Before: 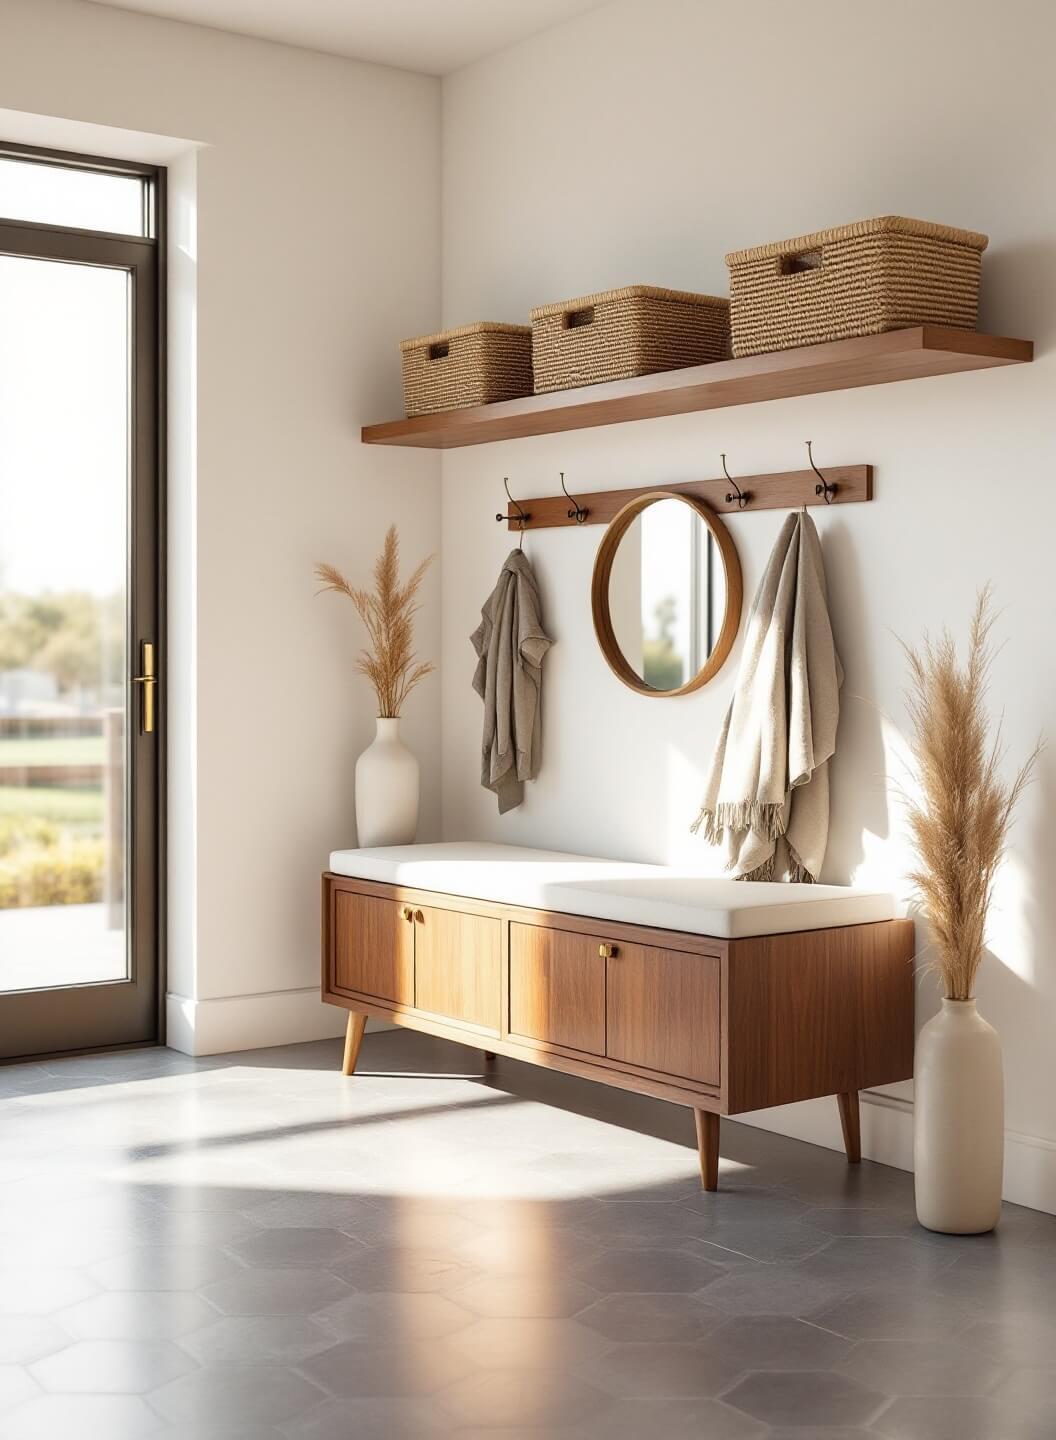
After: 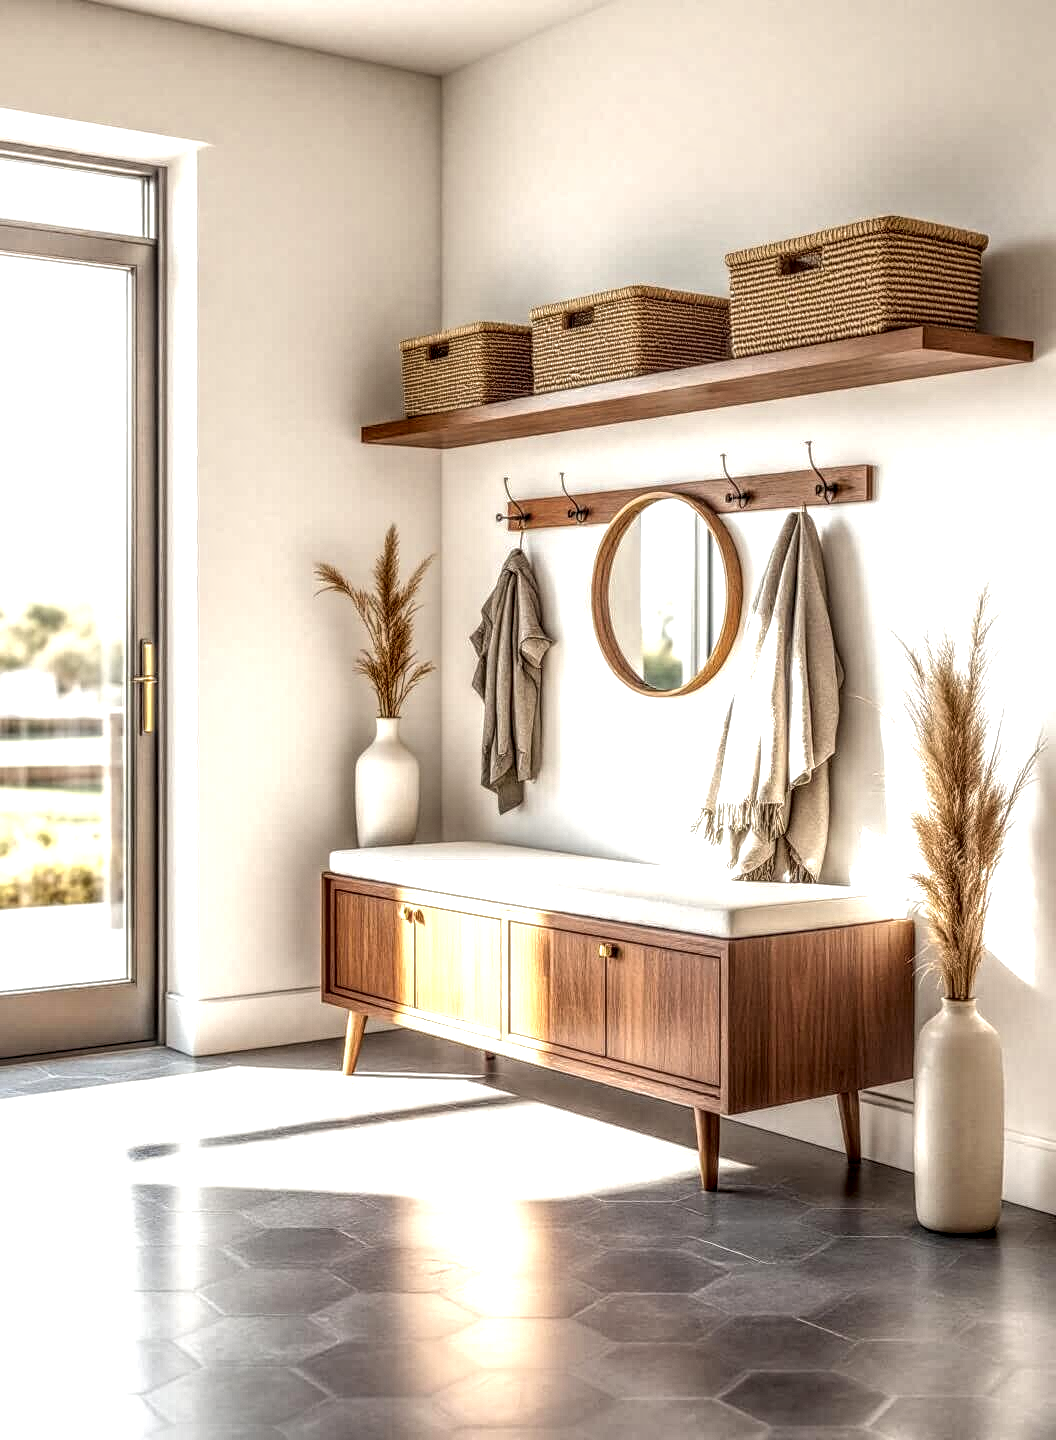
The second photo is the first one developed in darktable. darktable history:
local contrast: highlights 0%, shadows 0%, detail 300%, midtone range 0.3
exposure: black level correction 0, exposure 0.5 EV, compensate highlight preservation false
